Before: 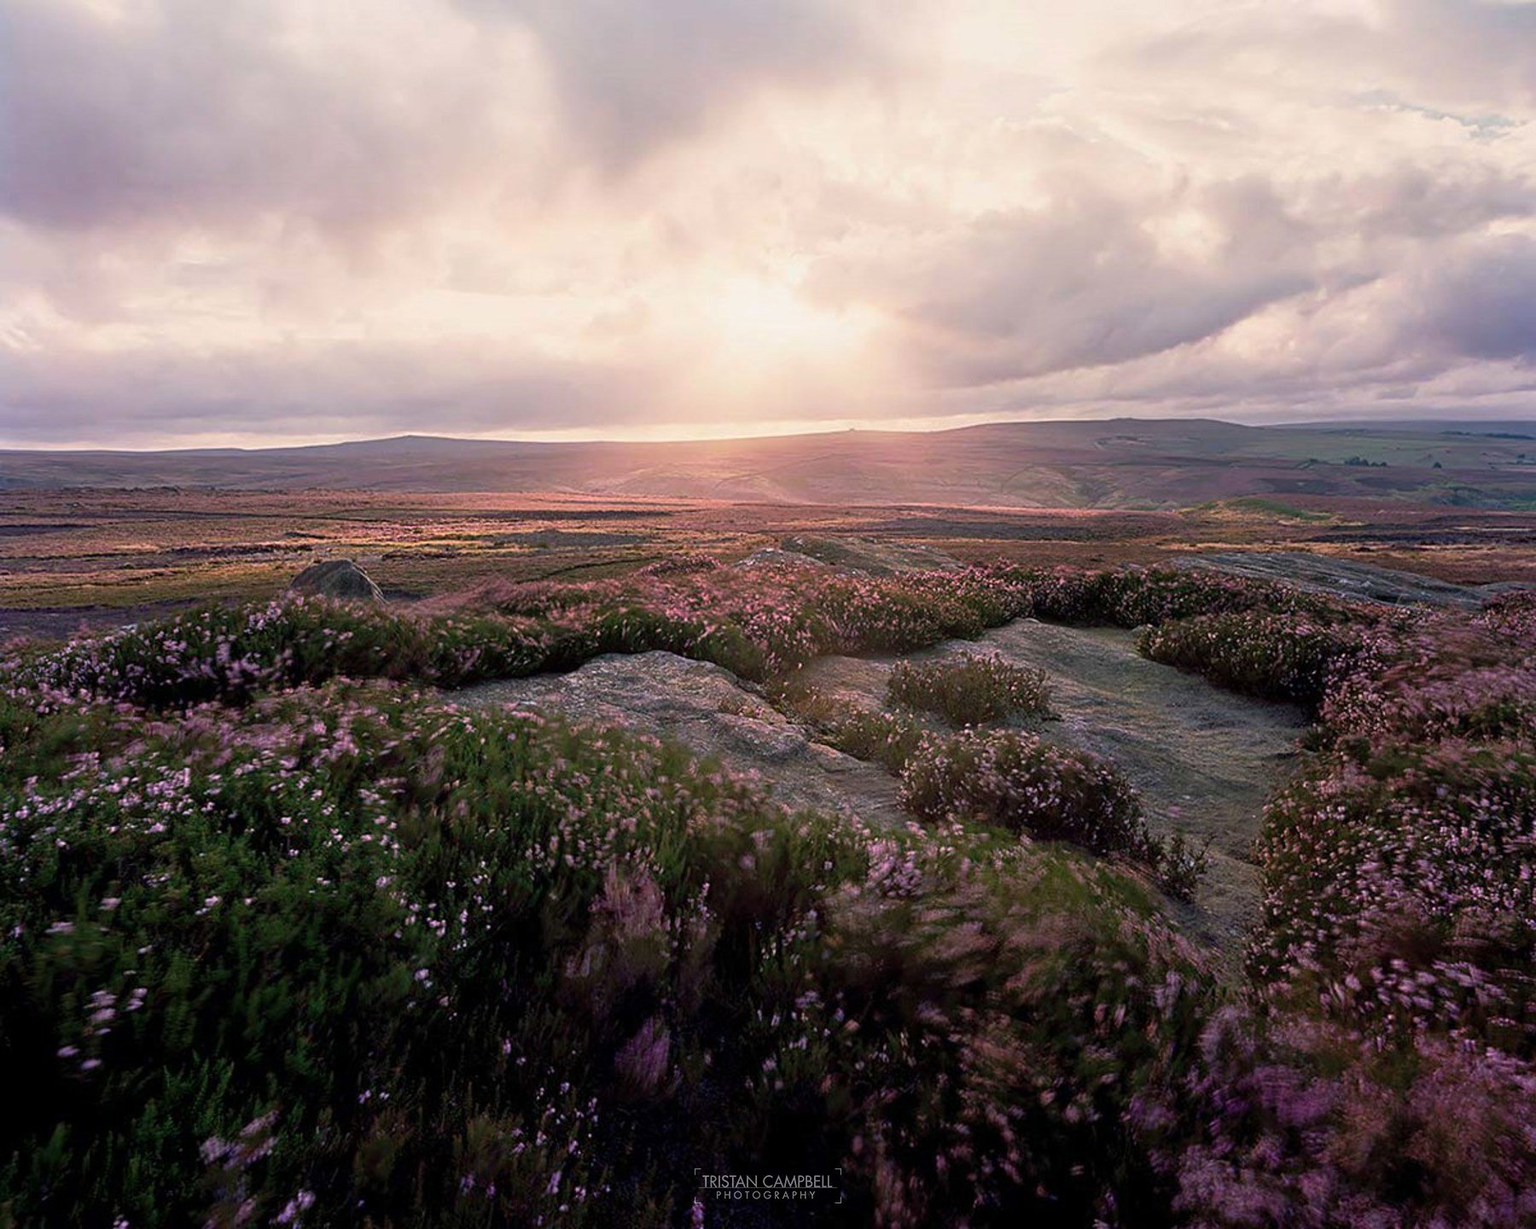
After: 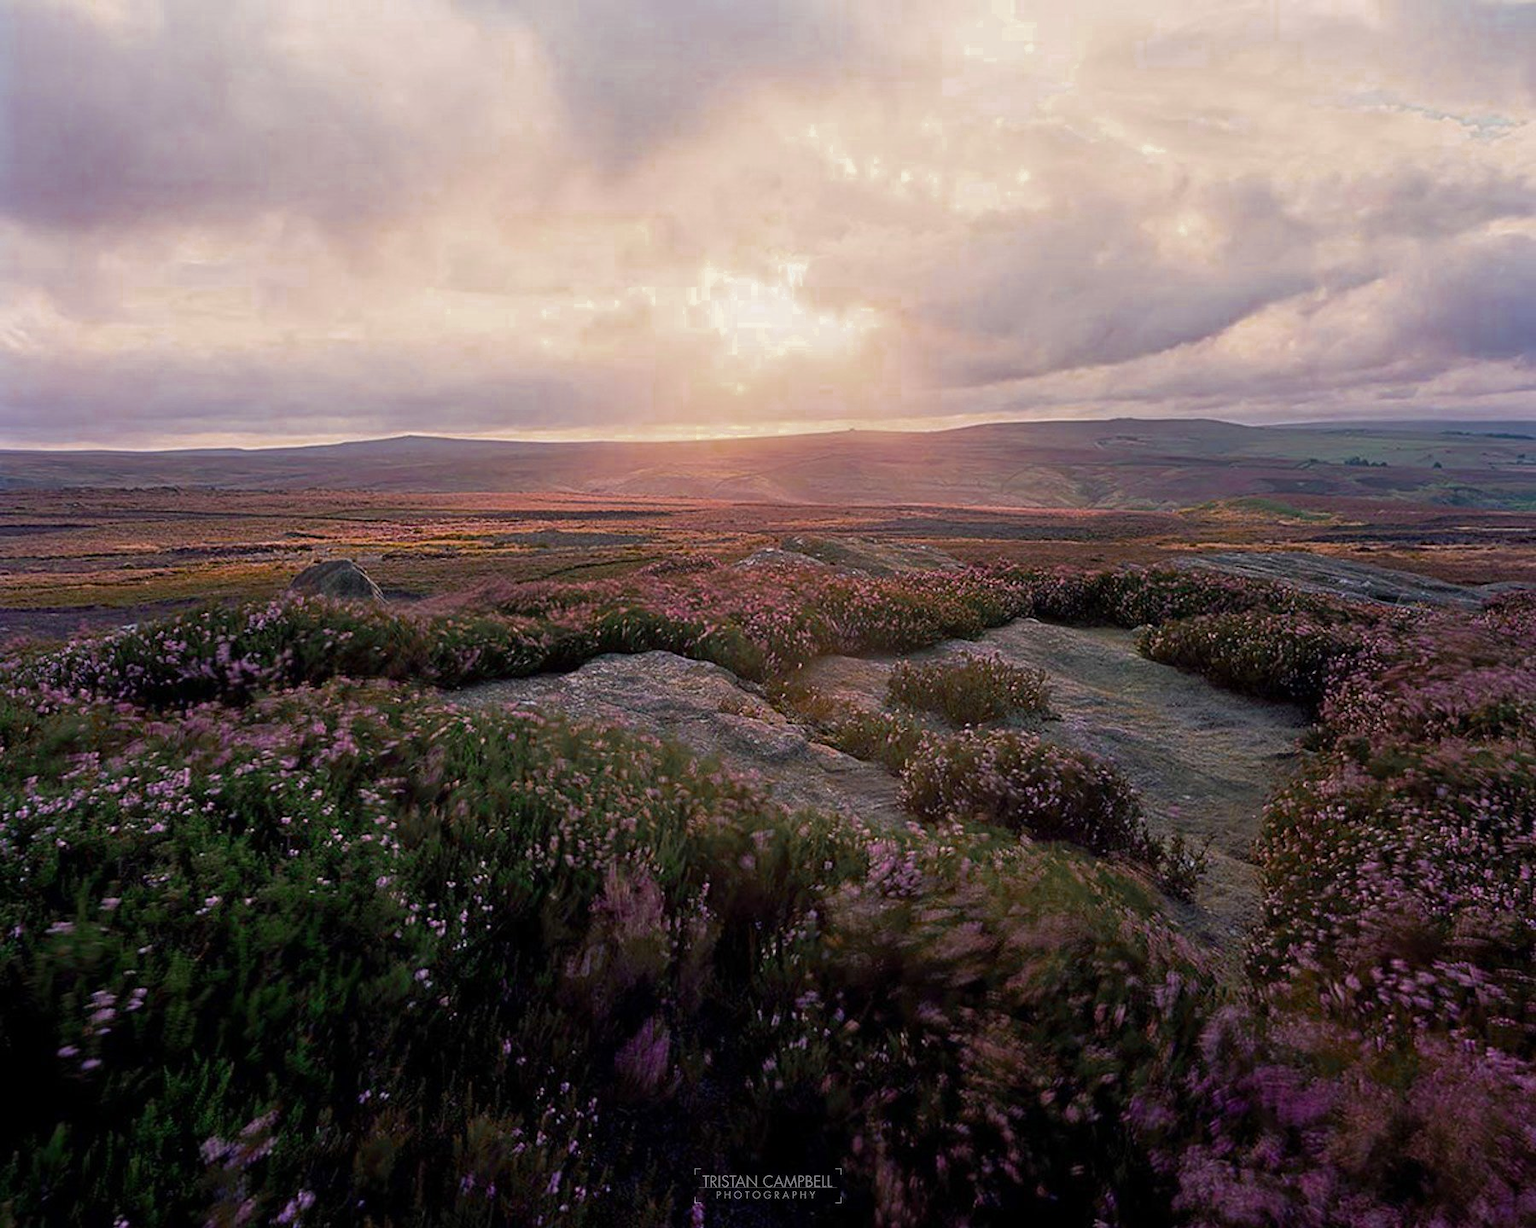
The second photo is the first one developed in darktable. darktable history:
color zones: curves: ch0 [(0.11, 0.396) (0.195, 0.36) (0.25, 0.5) (0.303, 0.412) (0.357, 0.544) (0.75, 0.5) (0.967, 0.328)]; ch1 [(0, 0.468) (0.112, 0.512) (0.202, 0.6) (0.25, 0.5) (0.307, 0.352) (0.357, 0.544) (0.75, 0.5) (0.963, 0.524)], mix 26.66%
